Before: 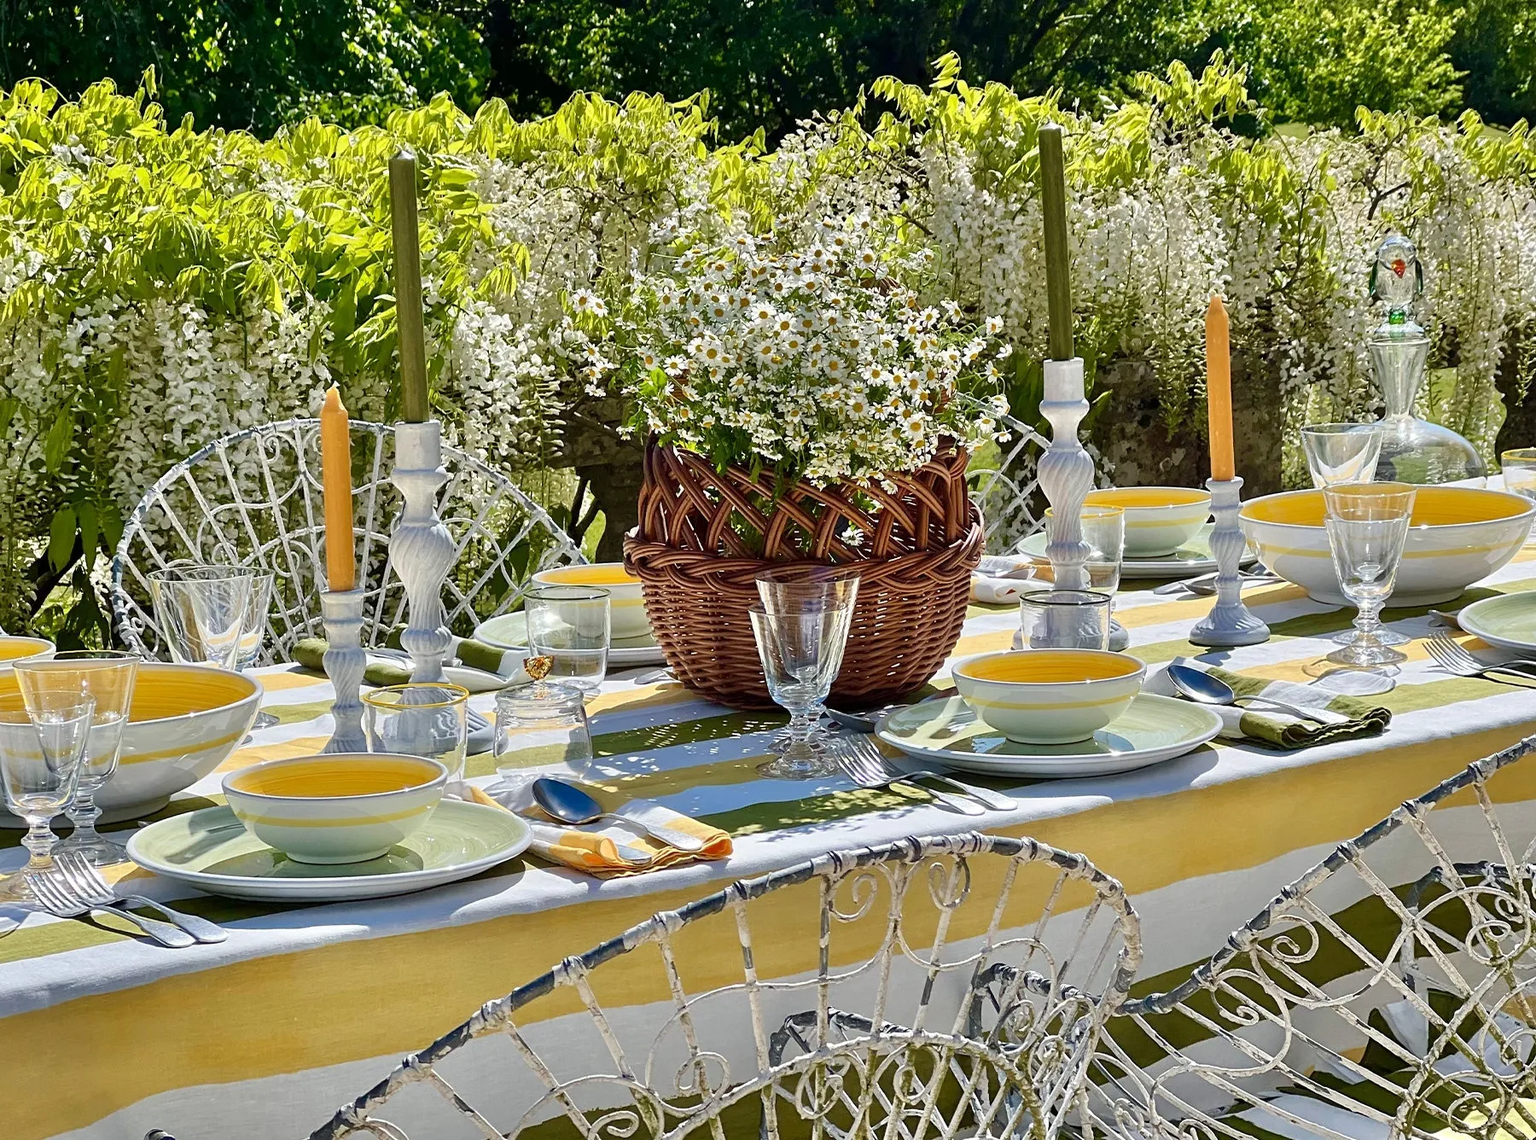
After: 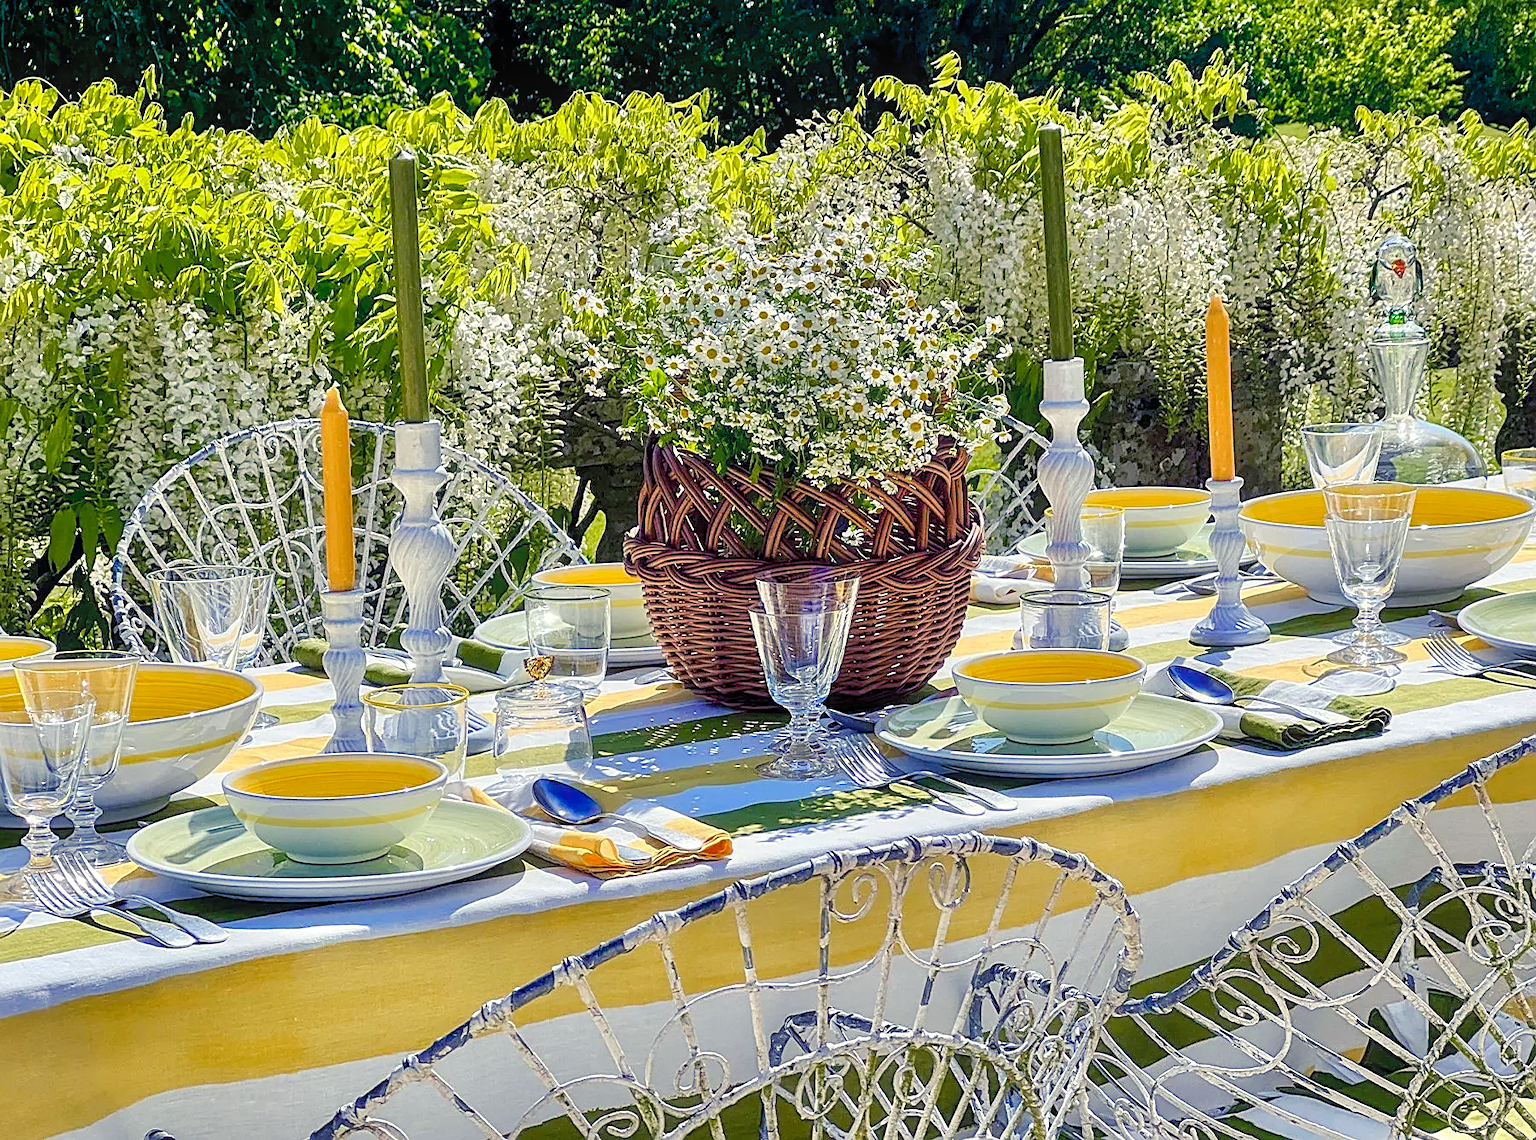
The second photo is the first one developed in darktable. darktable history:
color balance rgb: shadows lift › luminance -28.76%, shadows lift › chroma 15%, shadows lift › hue 270°, power › chroma 1%, power › hue 255°, highlights gain › luminance 7.14%, highlights gain › chroma 2%, highlights gain › hue 90°, global offset › luminance -0.29%, global offset › hue 260°, perceptual saturation grading › global saturation 20%, perceptual saturation grading › highlights -13.92%, perceptual saturation grading › shadows 50%
sharpen: on, module defaults
contrast brightness saturation: brightness 0.15
local contrast: on, module defaults
contrast equalizer: y [[0.5, 0.488, 0.462, 0.461, 0.491, 0.5], [0.5 ×6], [0.5 ×6], [0 ×6], [0 ×6]]
